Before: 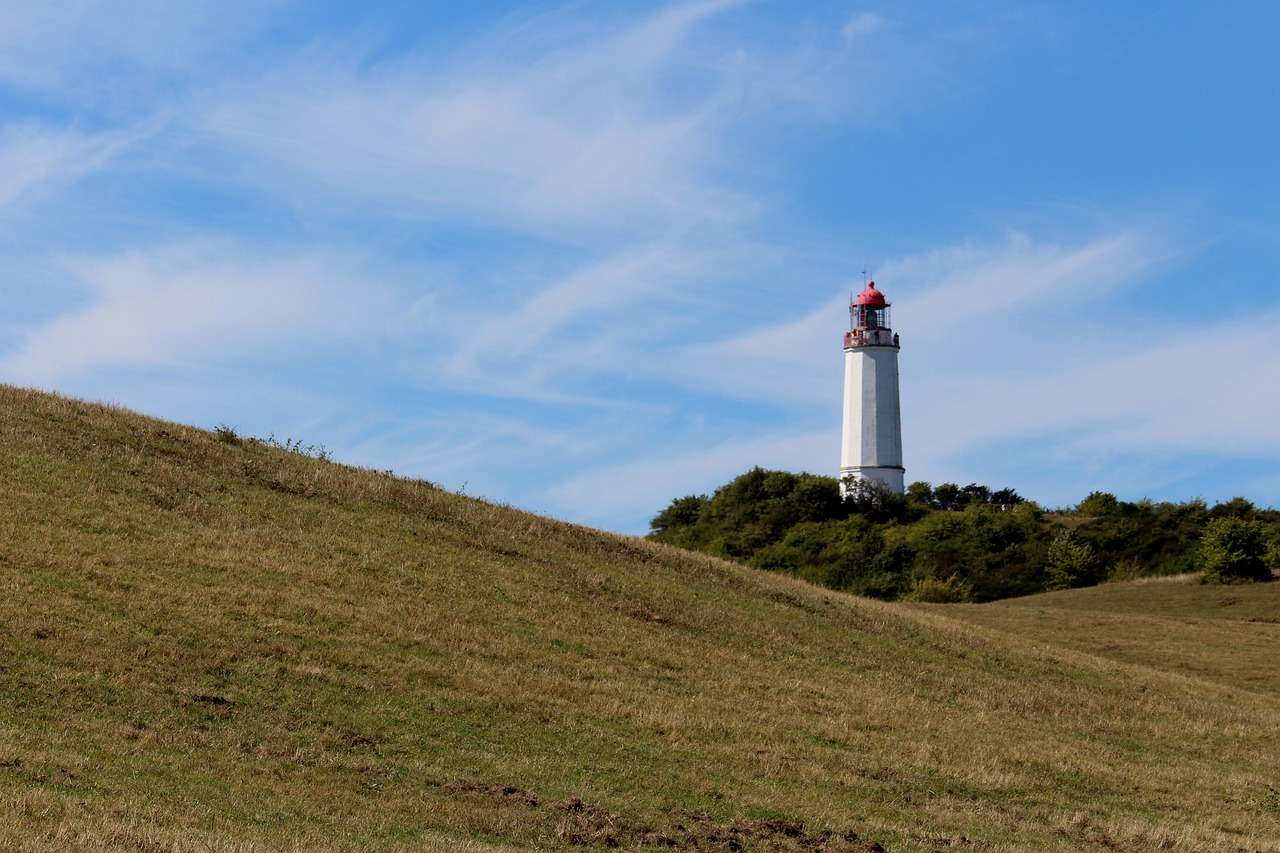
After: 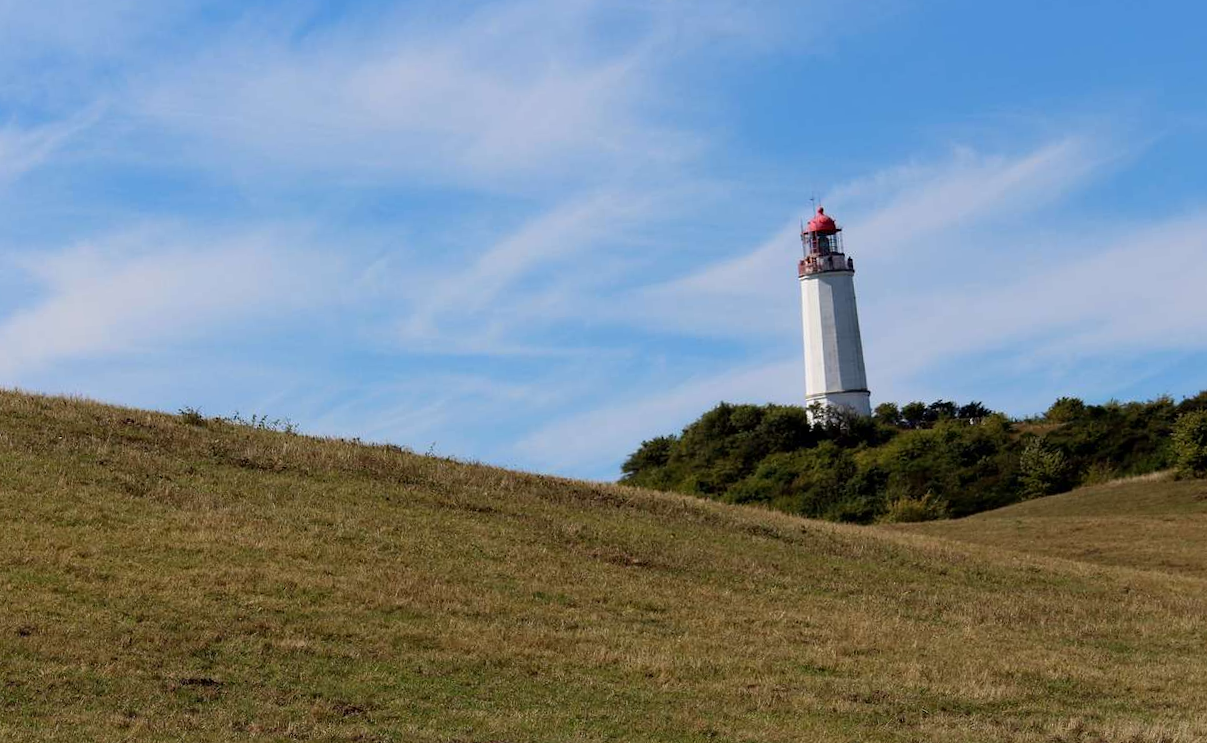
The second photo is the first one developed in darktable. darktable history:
rotate and perspective: rotation -5°, crop left 0.05, crop right 0.952, crop top 0.11, crop bottom 0.89
crop: left 0.434%, top 0.485%, right 0.244%, bottom 0.386%
